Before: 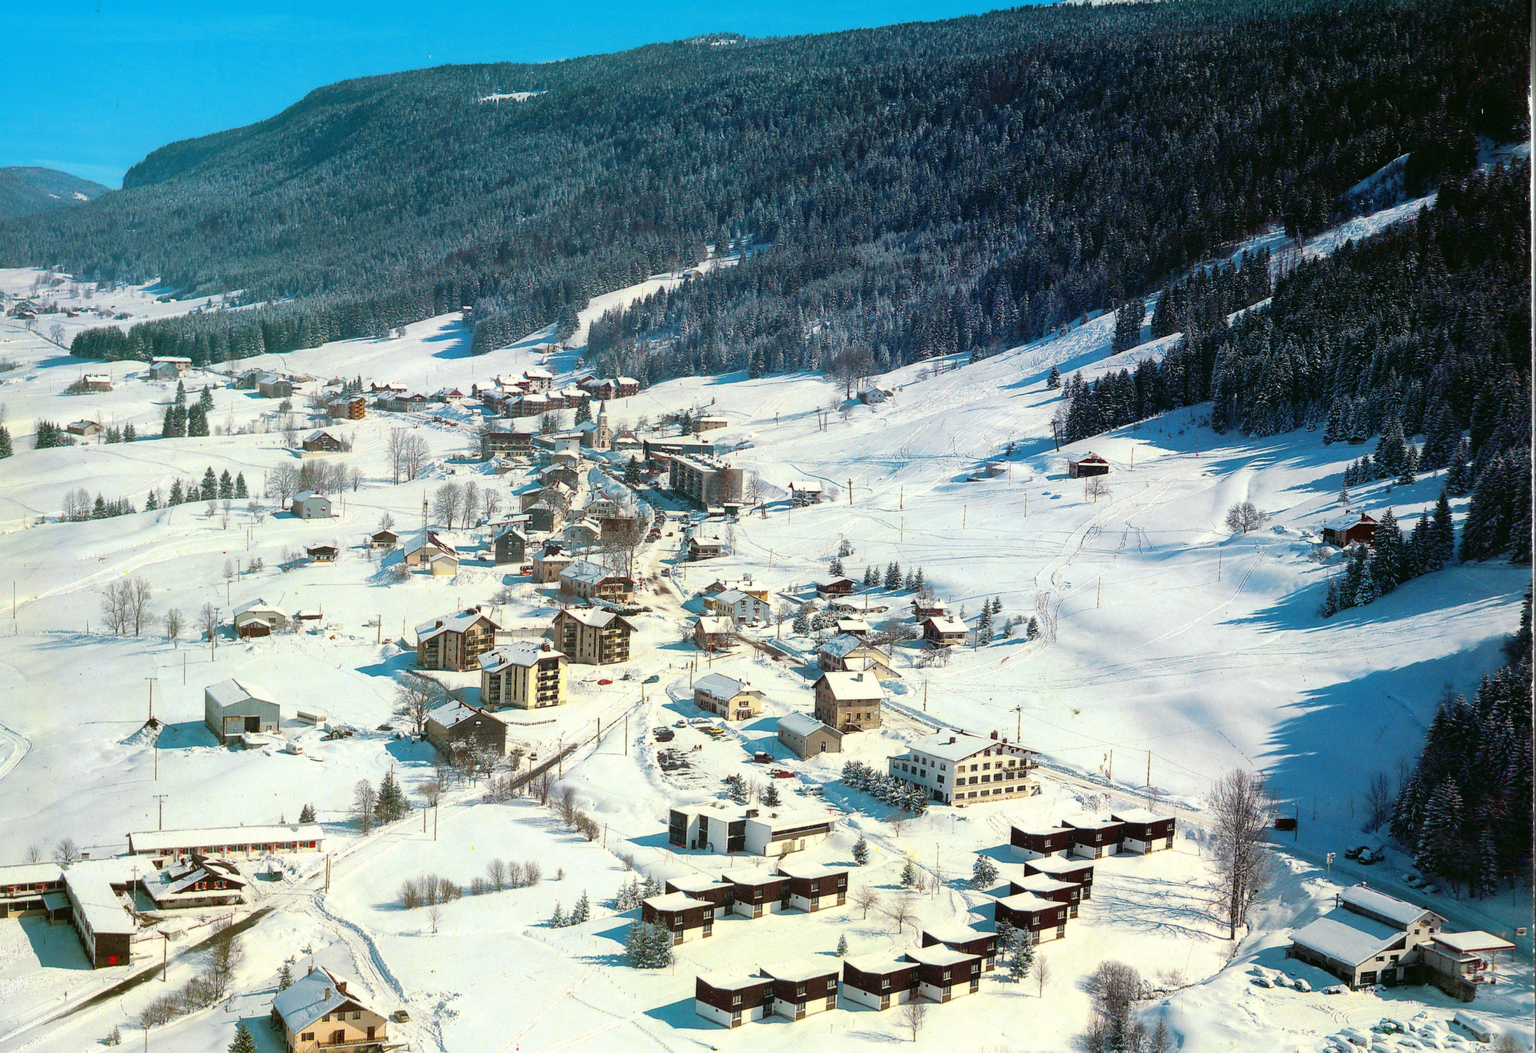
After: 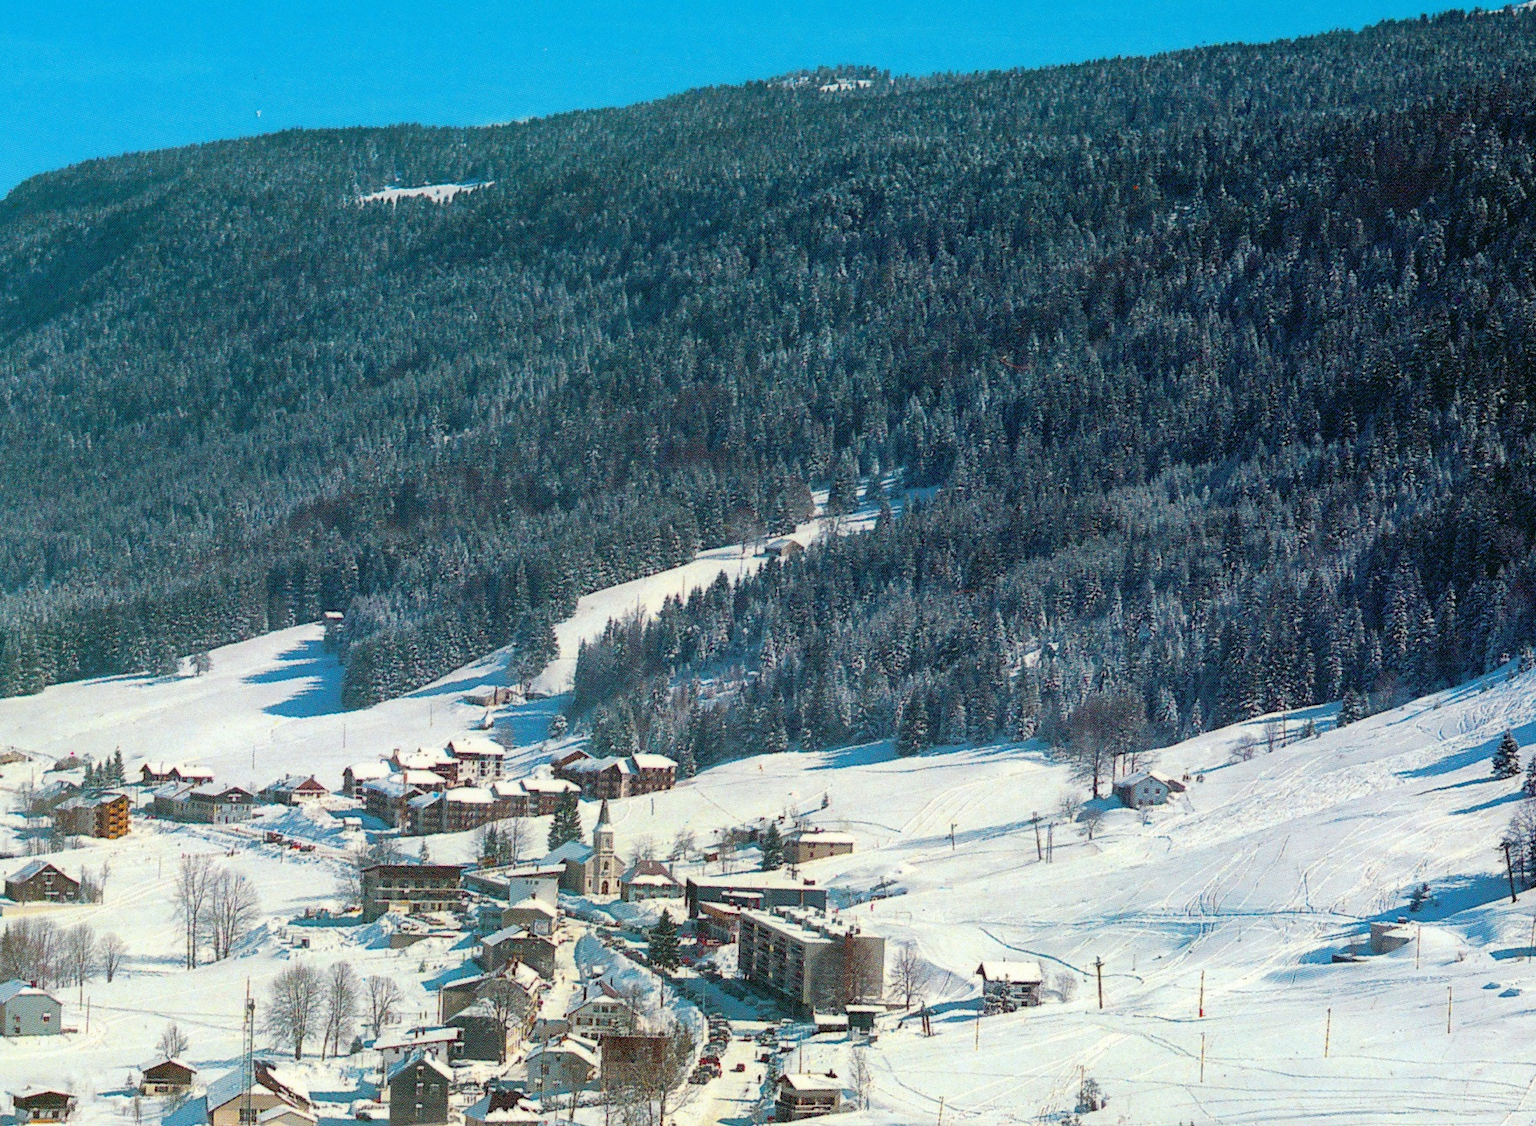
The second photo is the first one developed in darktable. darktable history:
crop: left 19.556%, right 30.401%, bottom 46.458%
